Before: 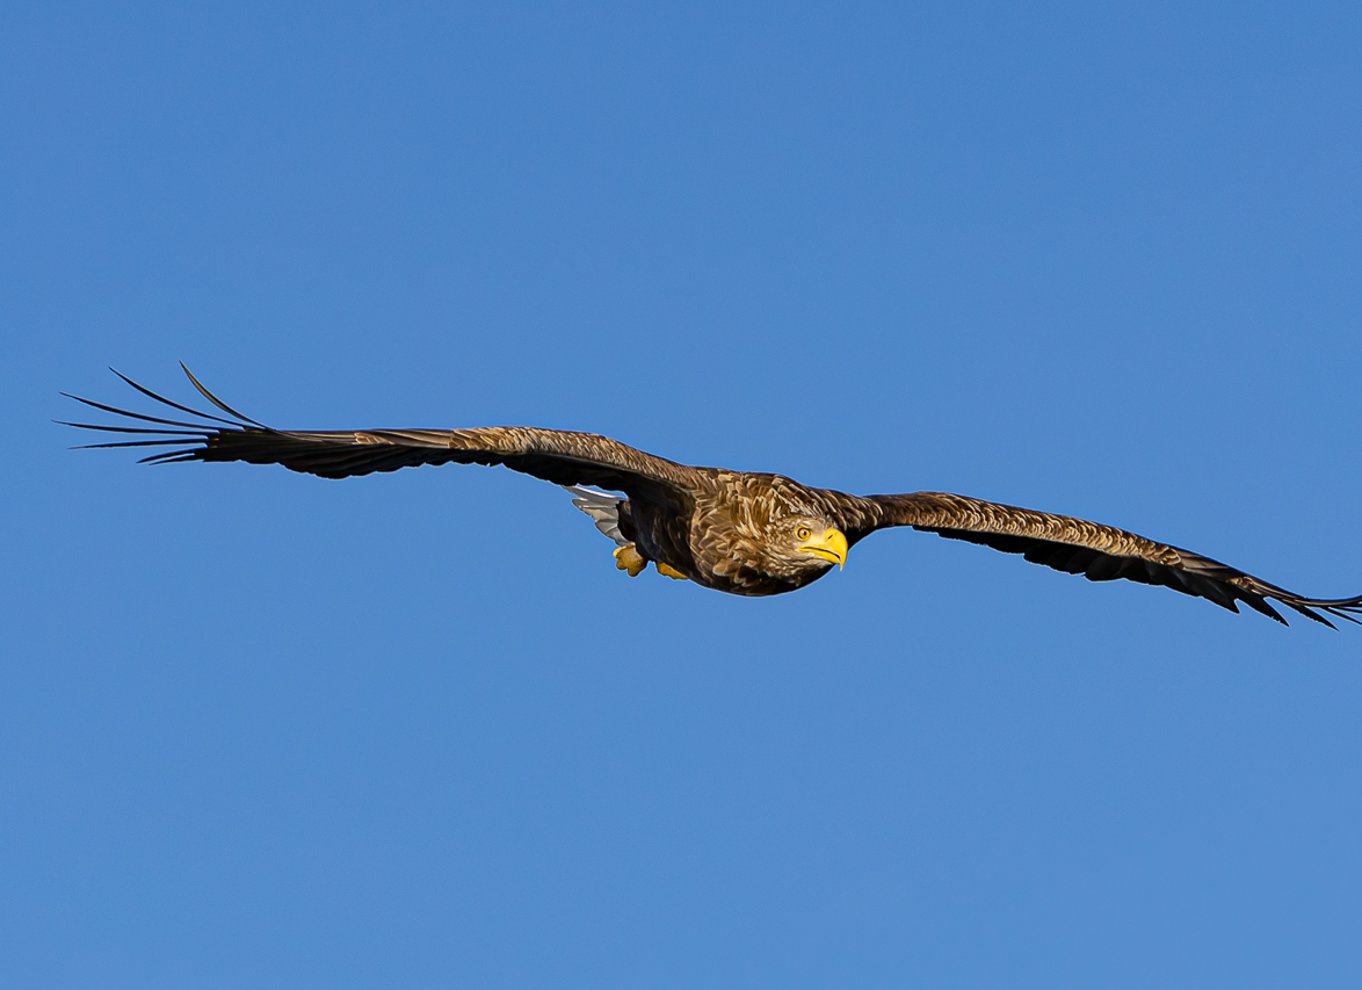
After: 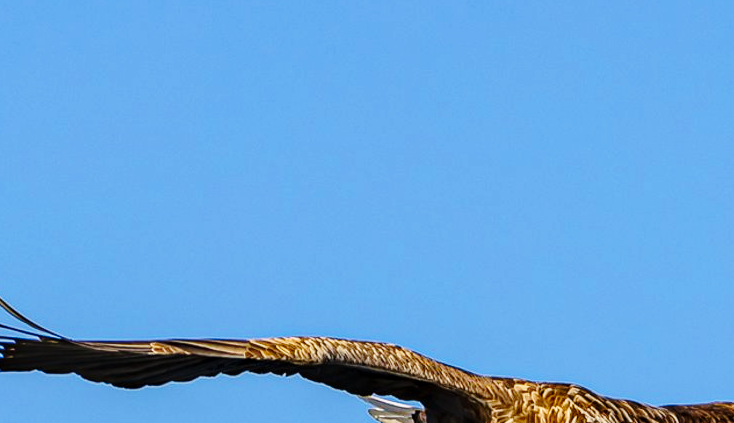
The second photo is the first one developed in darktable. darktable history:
crop: left 15.029%, top 9.143%, right 31.056%, bottom 48.123%
color balance rgb: perceptual saturation grading › global saturation 9.732%
base curve: curves: ch0 [(0, 0) (0.028, 0.03) (0.121, 0.232) (0.46, 0.748) (0.859, 0.968) (1, 1)], preserve colors none
local contrast: on, module defaults
